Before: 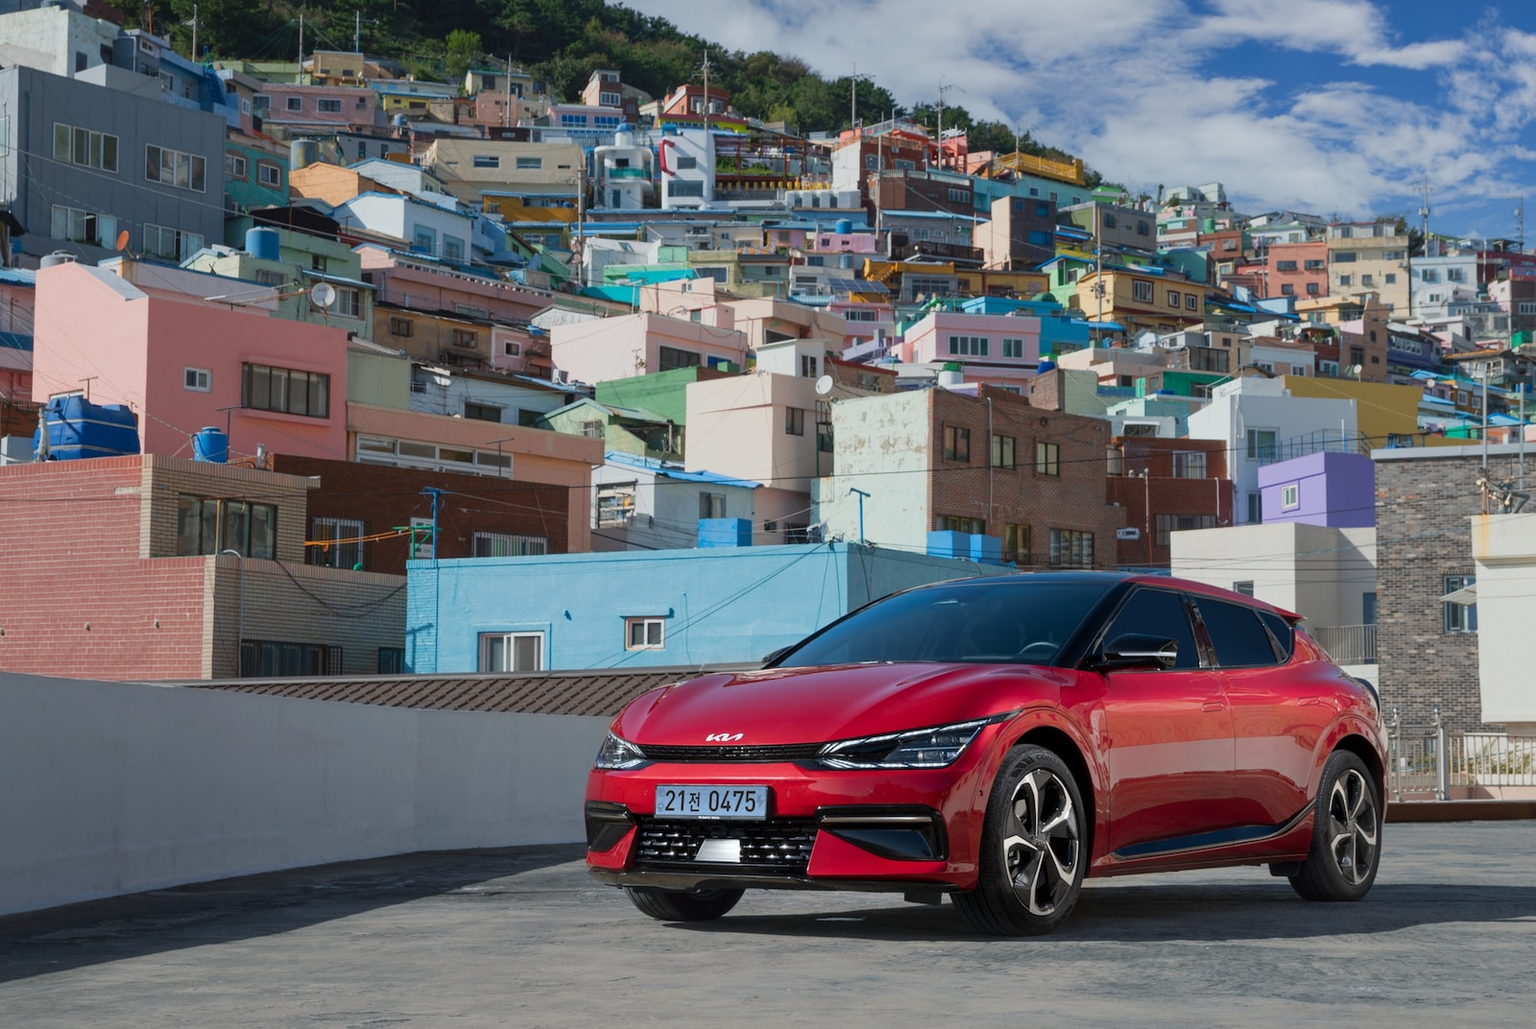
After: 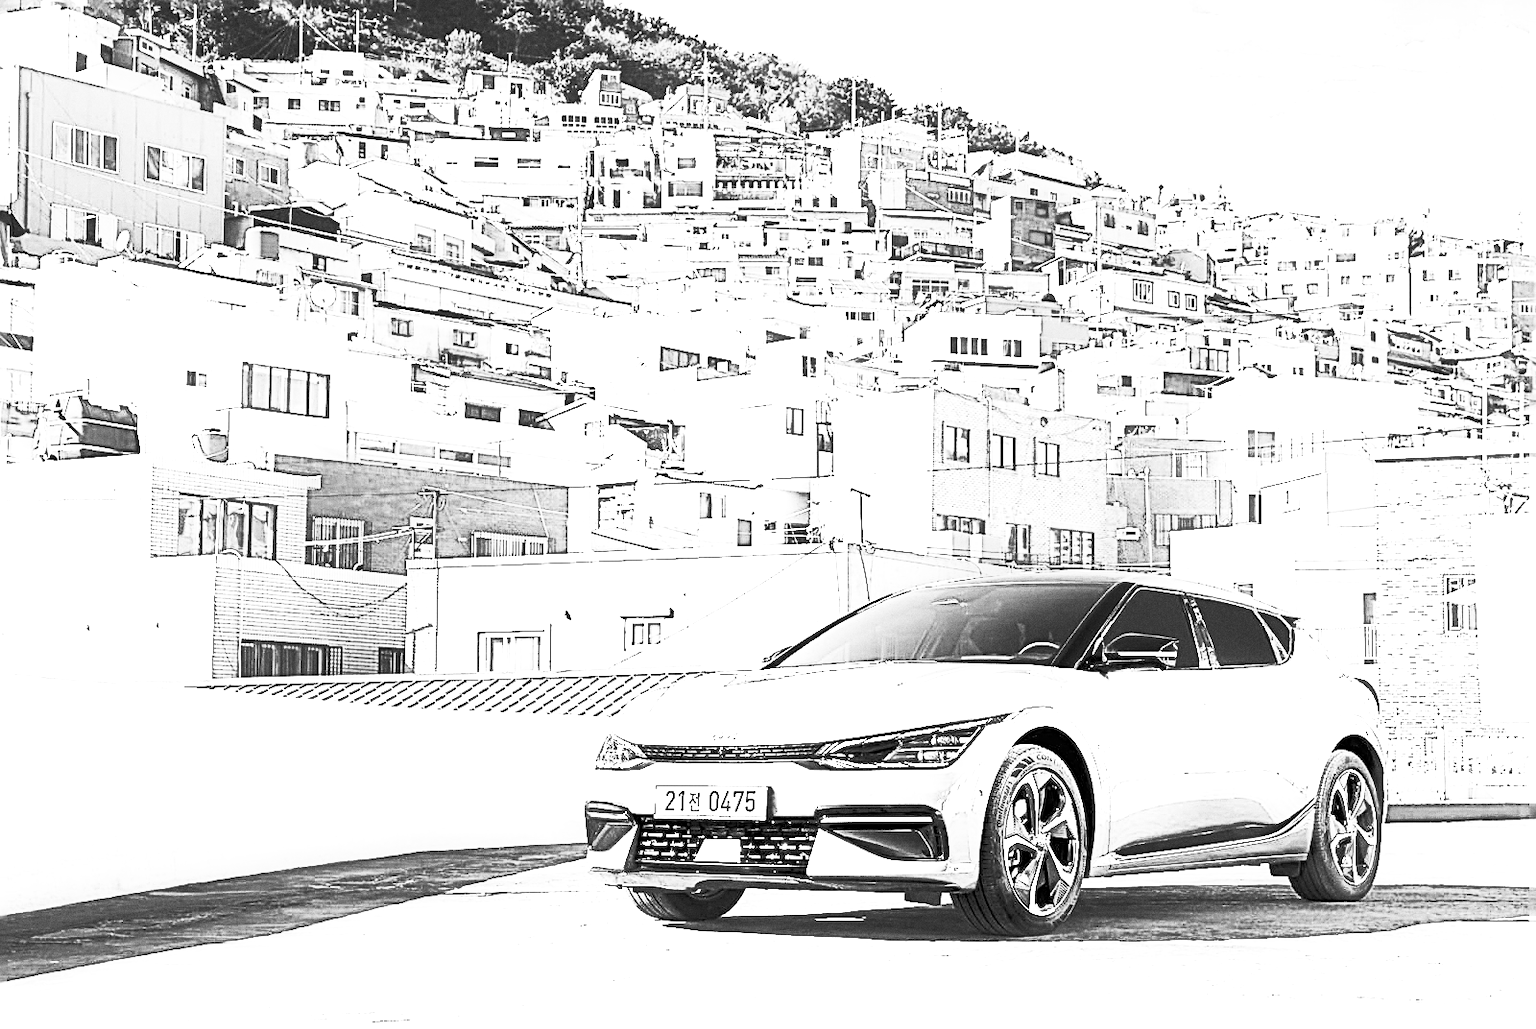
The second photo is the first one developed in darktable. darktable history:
white balance: red 8, blue 8
sharpen: radius 2.543, amount 0.636
monochrome: a 0, b 0, size 0.5, highlights 0.57
grain: coarseness 0.09 ISO
base curve: curves: ch0 [(0, 0) (0.026, 0.03) (0.109, 0.232) (0.351, 0.748) (0.669, 0.968) (1, 1)], preserve colors none
